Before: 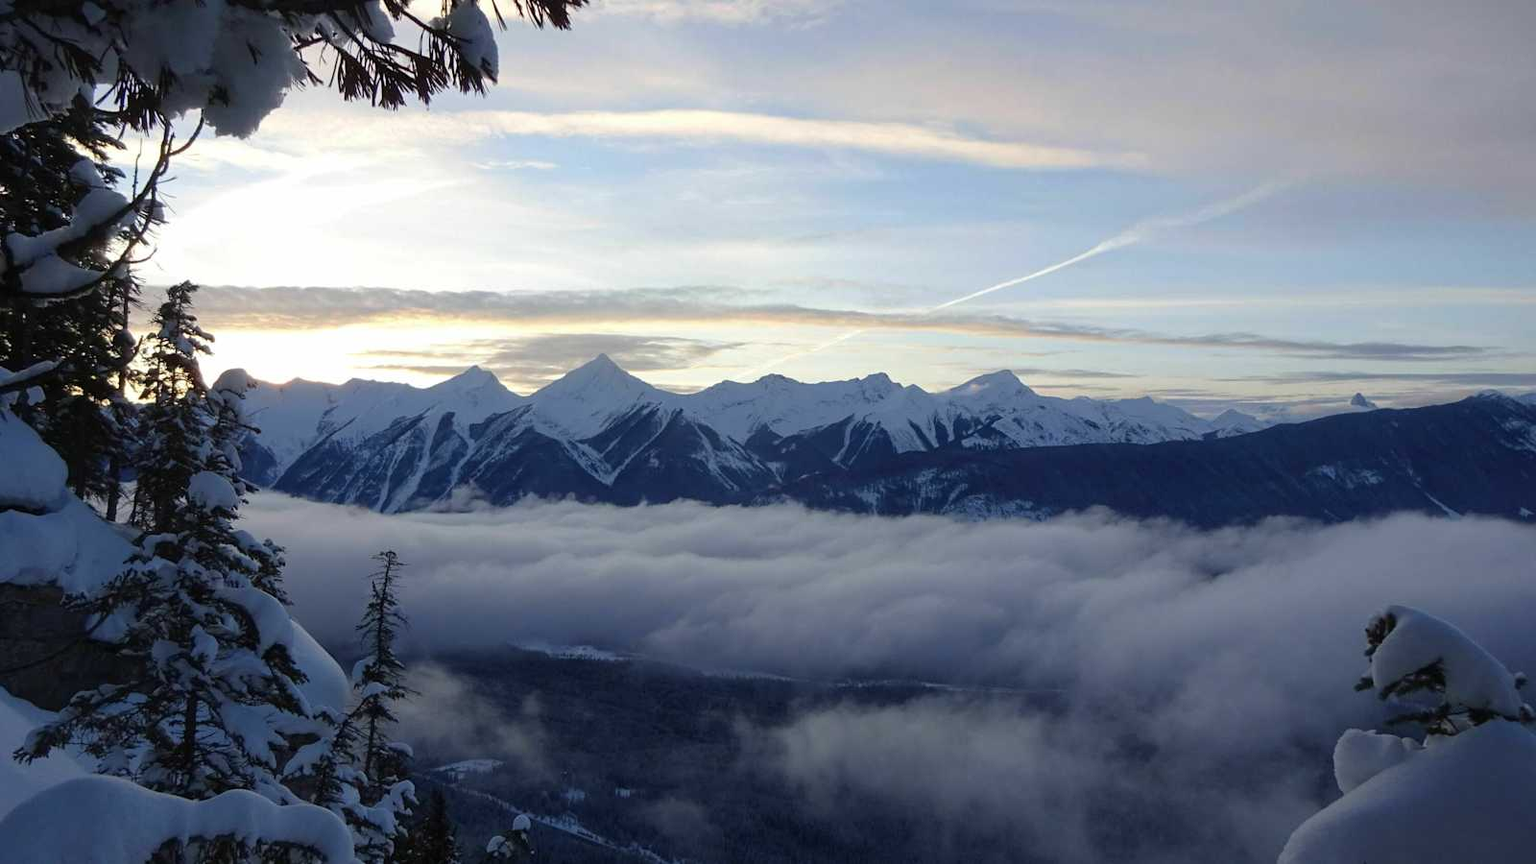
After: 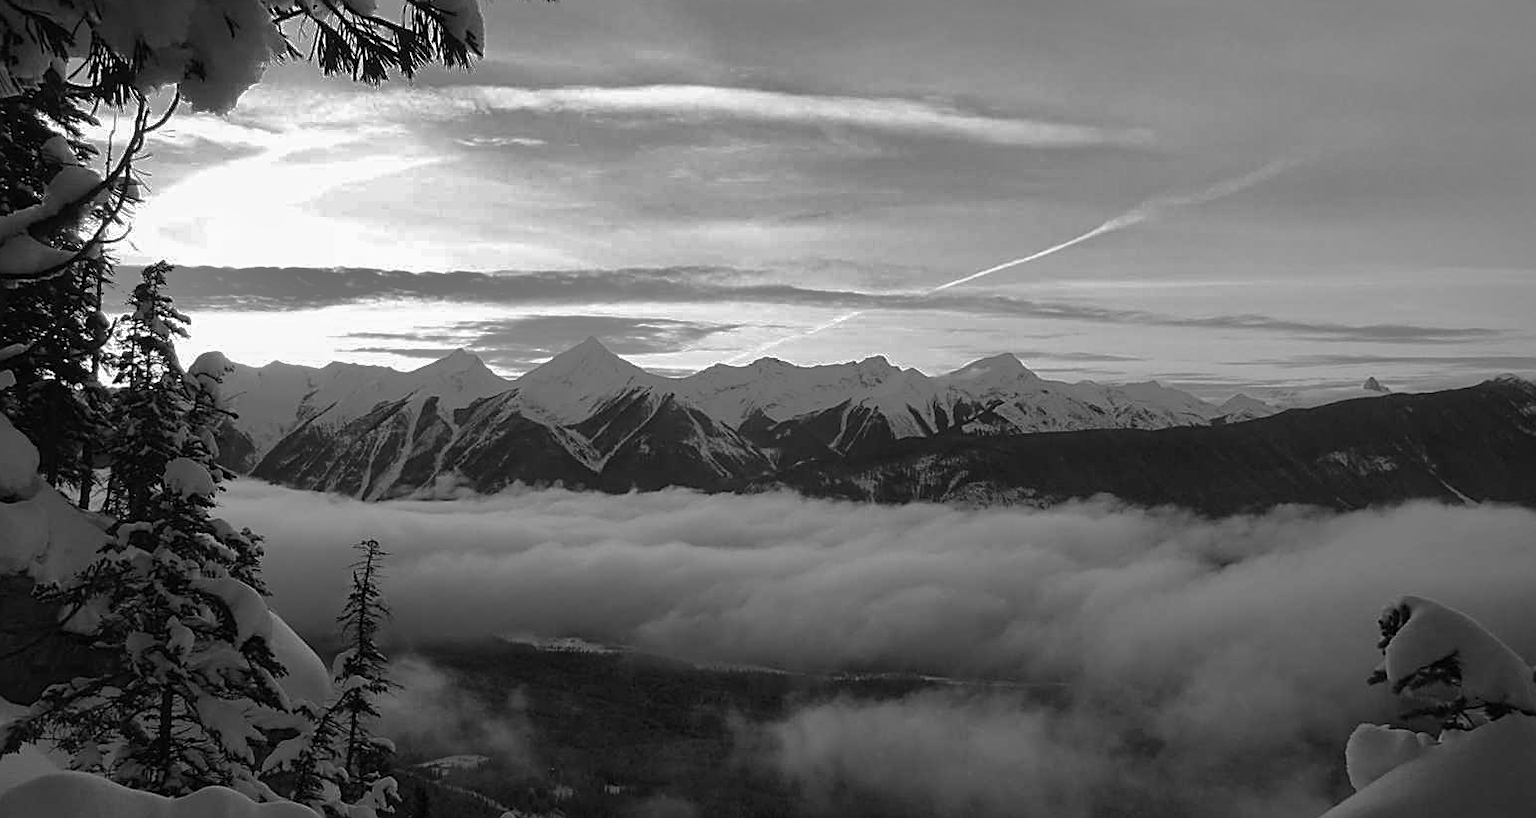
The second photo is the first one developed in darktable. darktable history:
monochrome: a -6.99, b 35.61, size 1.4
shadows and highlights: shadows -19.91, highlights -73.15
crop: left 1.964%, top 3.251%, right 1.122%, bottom 4.933%
sharpen: on, module defaults
